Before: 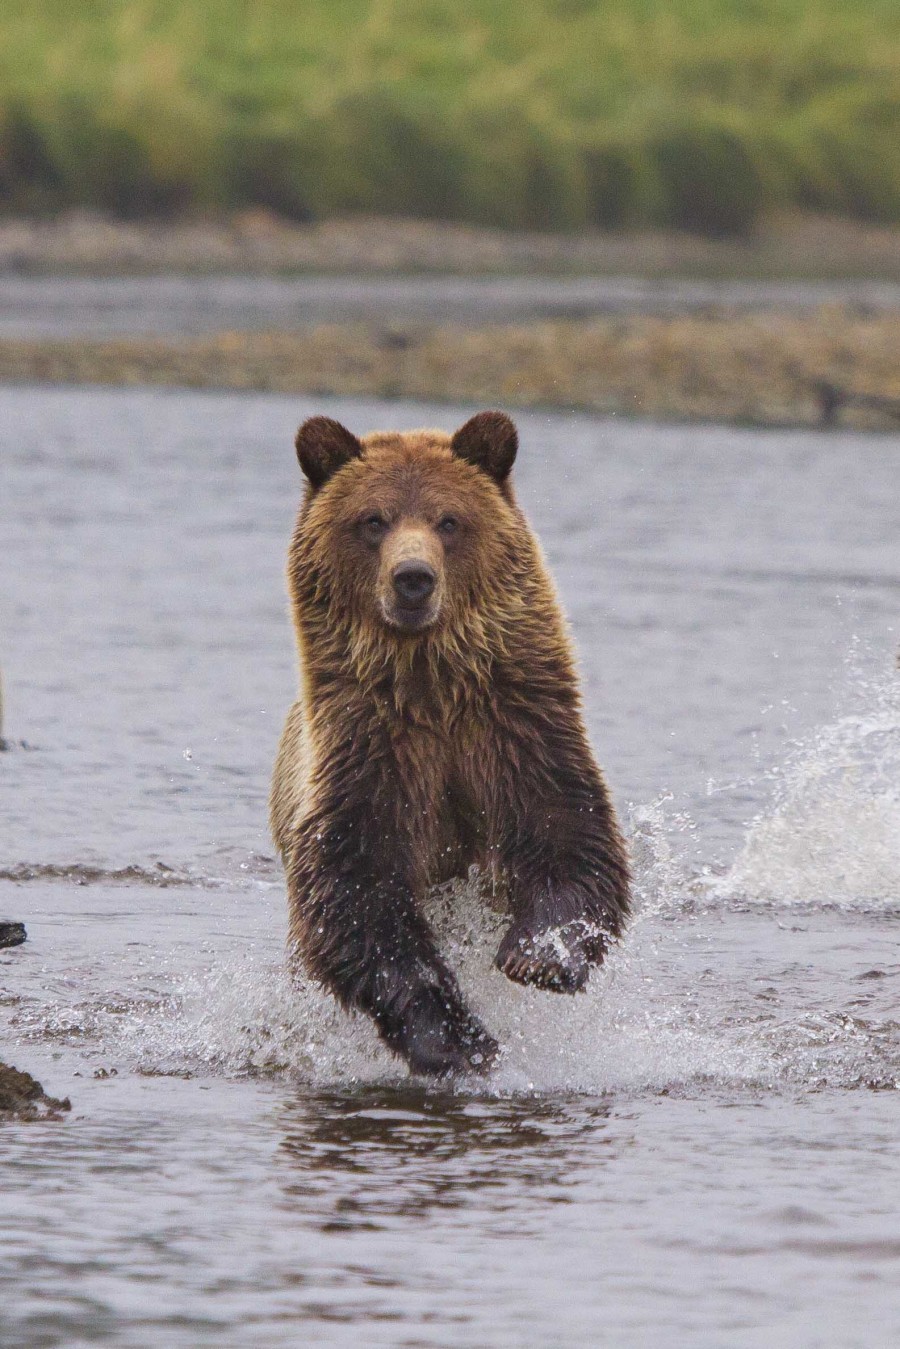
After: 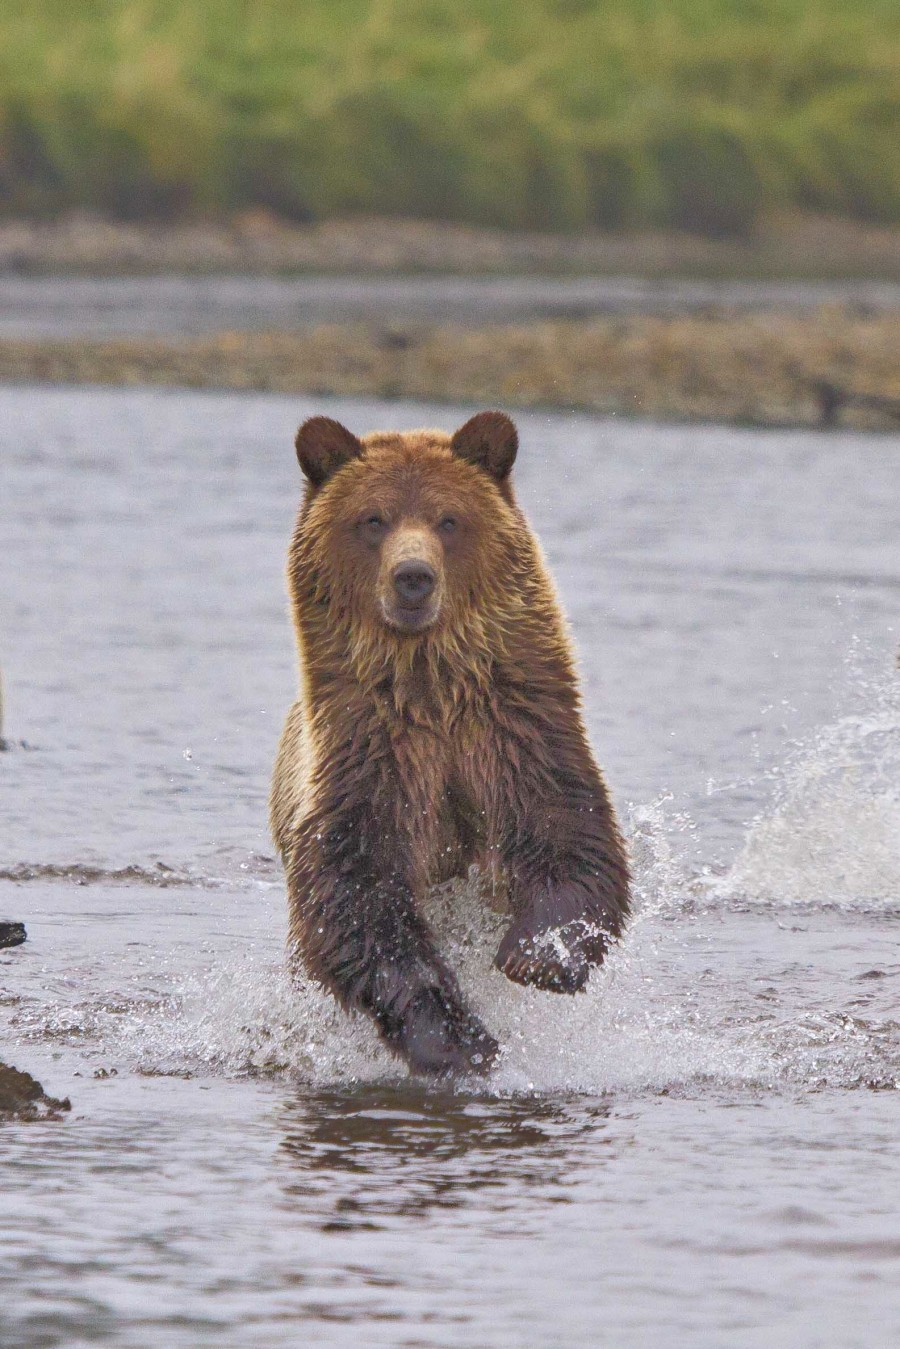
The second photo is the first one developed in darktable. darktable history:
tone equalizer: -8 EV -0.509 EV, -7 EV -0.328 EV, -6 EV -0.067 EV, -5 EV 0.392 EV, -4 EV 0.973 EV, -3 EV 0.781 EV, -2 EV -0.01 EV, -1 EV 0.139 EV, +0 EV -0.032 EV
